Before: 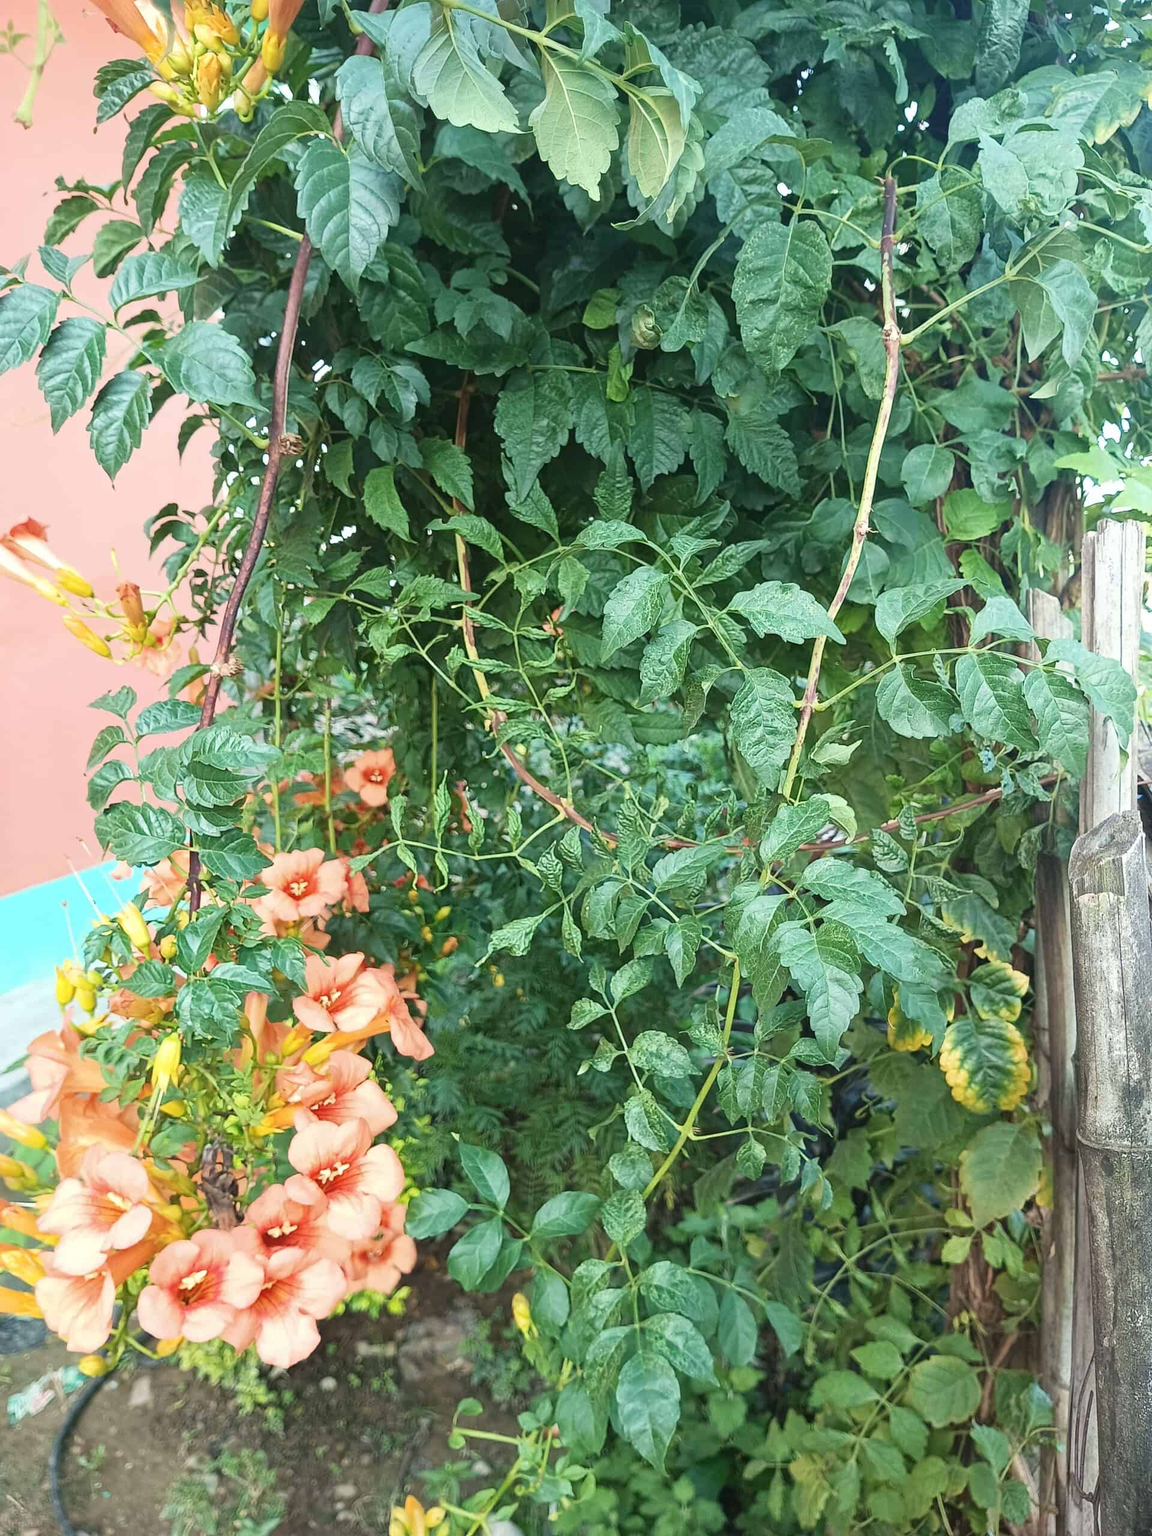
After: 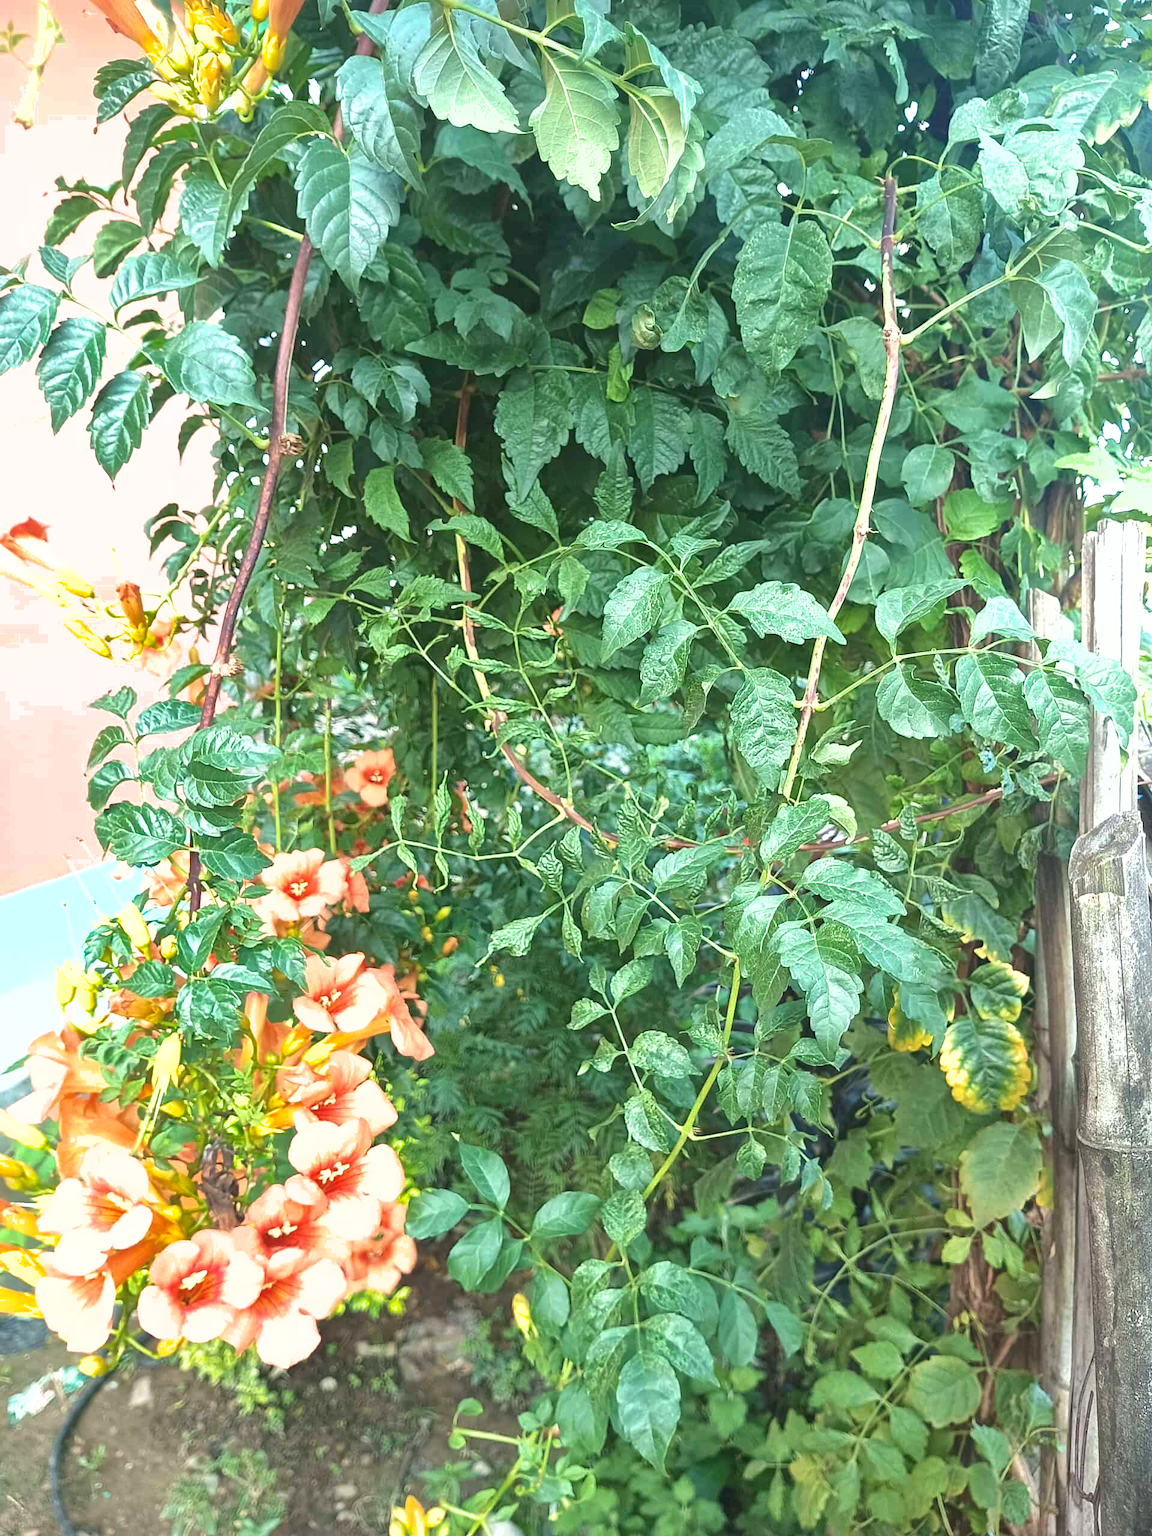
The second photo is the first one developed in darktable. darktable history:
shadows and highlights: on, module defaults
exposure: exposure 0.569 EV, compensate highlight preservation false
